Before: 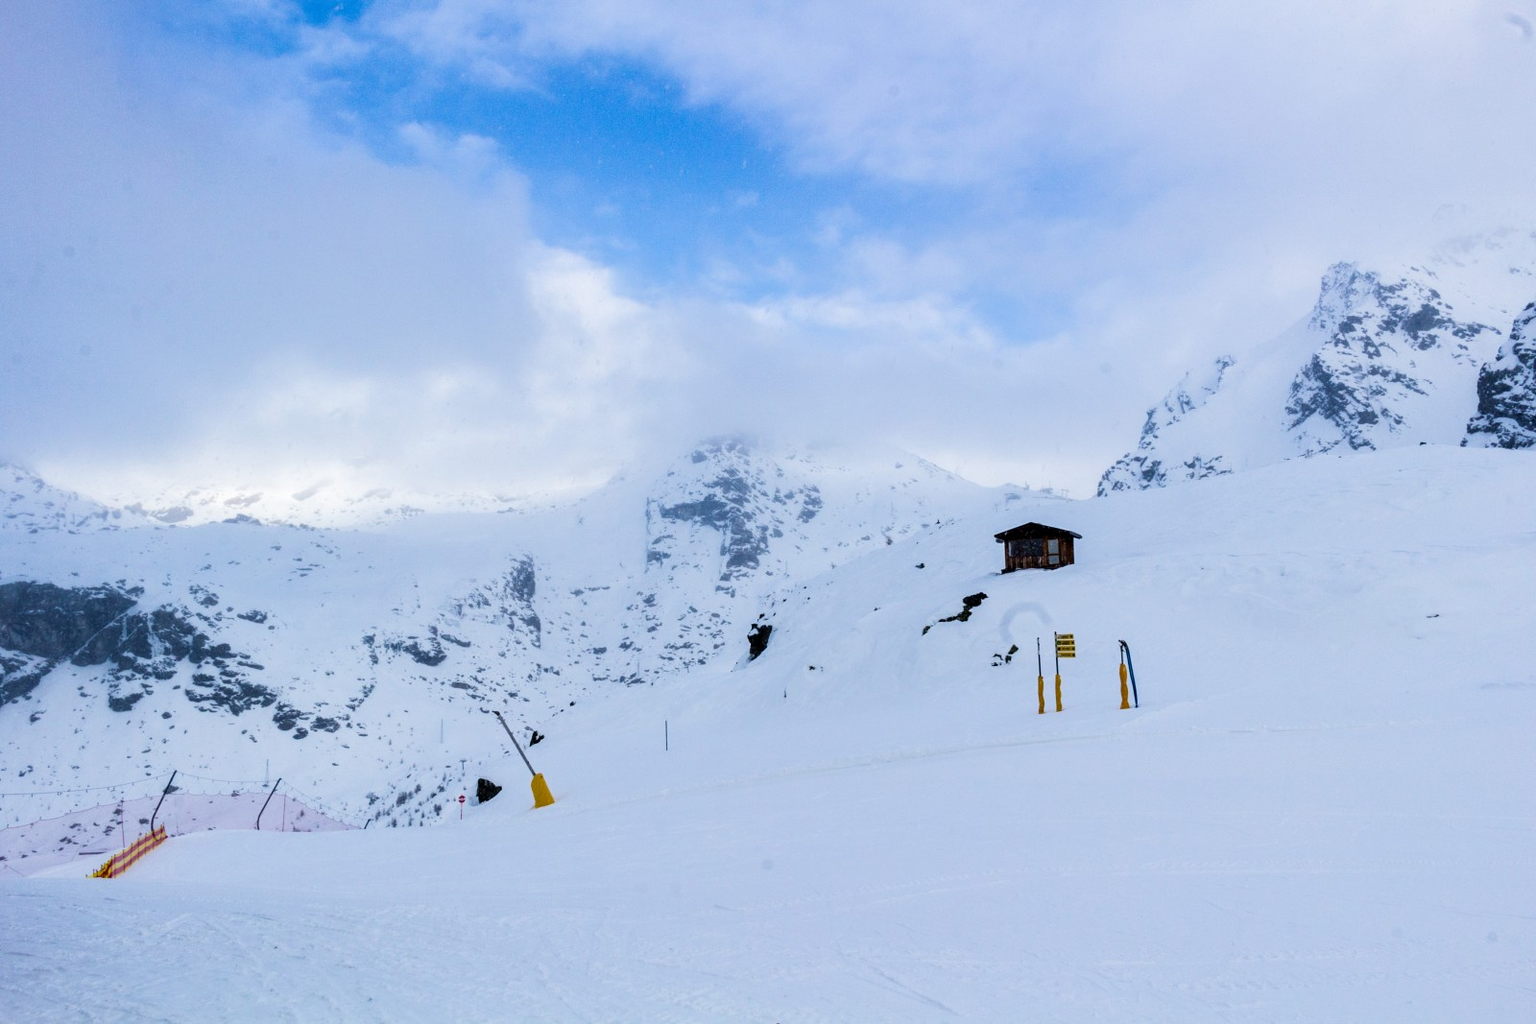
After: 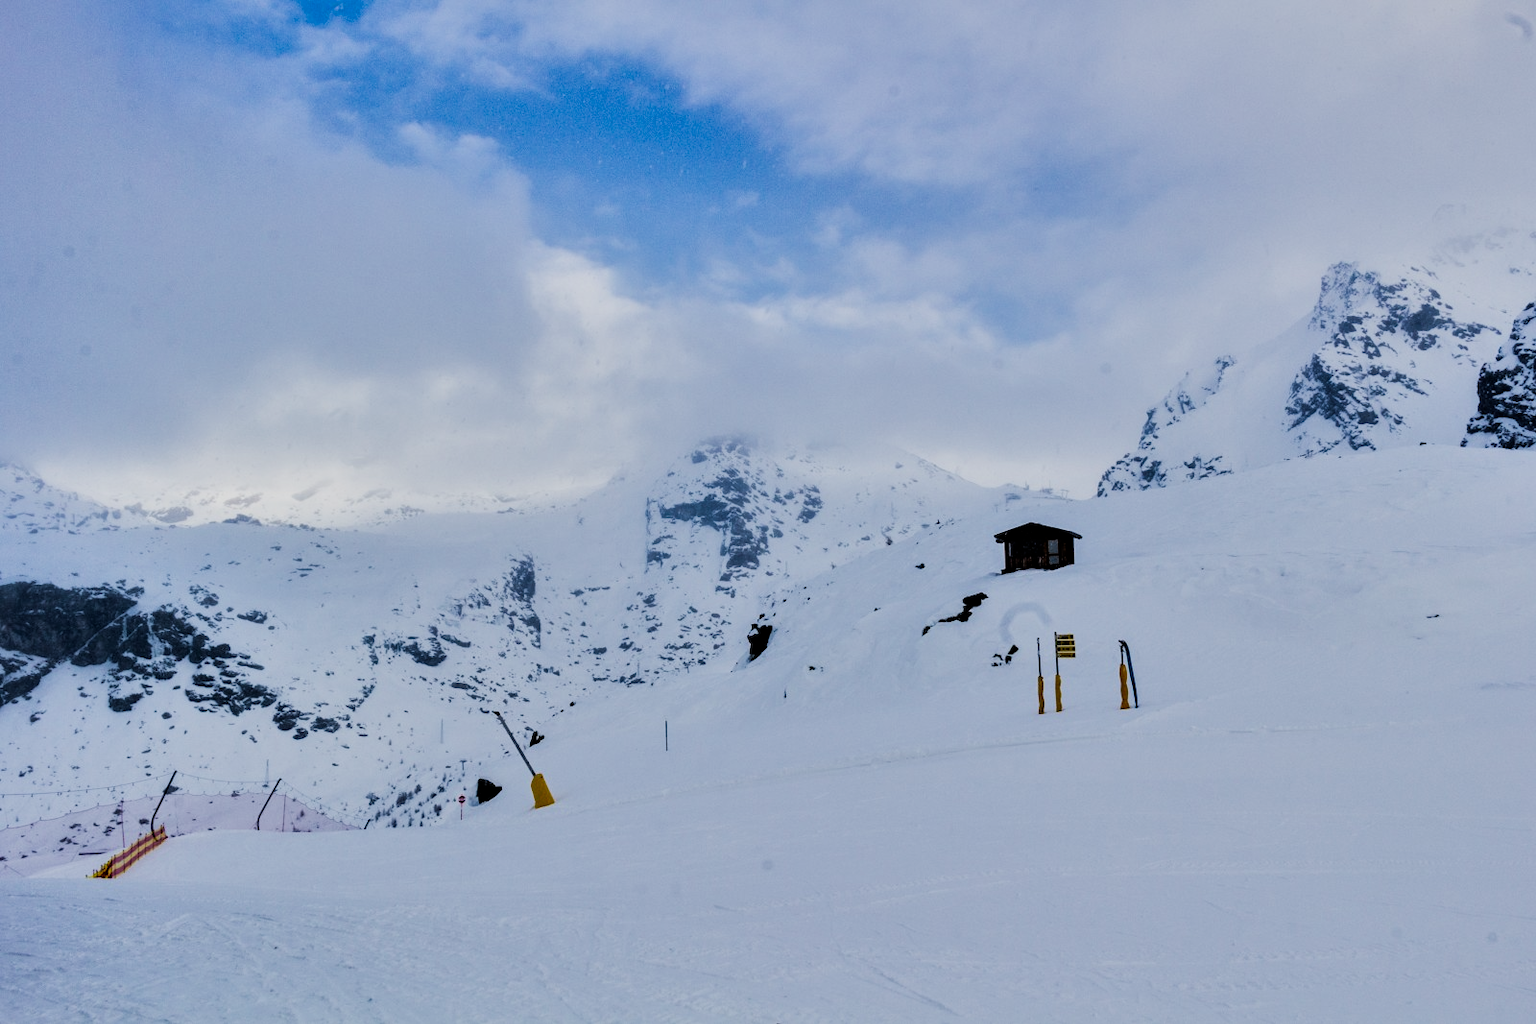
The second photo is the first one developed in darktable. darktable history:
shadows and highlights: shadows color adjustment 97.98%, highlights color adjustment 59.43%, low approximation 0.01, soften with gaussian
filmic rgb: black relative exposure -5.02 EV, white relative exposure 3.96 EV, threshold 2.94 EV, hardness 2.88, contrast 1.301, highlights saturation mix -29.3%, enable highlight reconstruction true
local contrast: mode bilateral grid, contrast 20, coarseness 50, detail 119%, midtone range 0.2
levels: levels [0, 0.492, 0.984]
tone equalizer: -8 EV 0.283 EV, -7 EV 0.386 EV, -6 EV 0.432 EV, -5 EV 0.254 EV, -3 EV -0.254 EV, -2 EV -0.409 EV, -1 EV -0.408 EV, +0 EV -0.25 EV, smoothing 1
